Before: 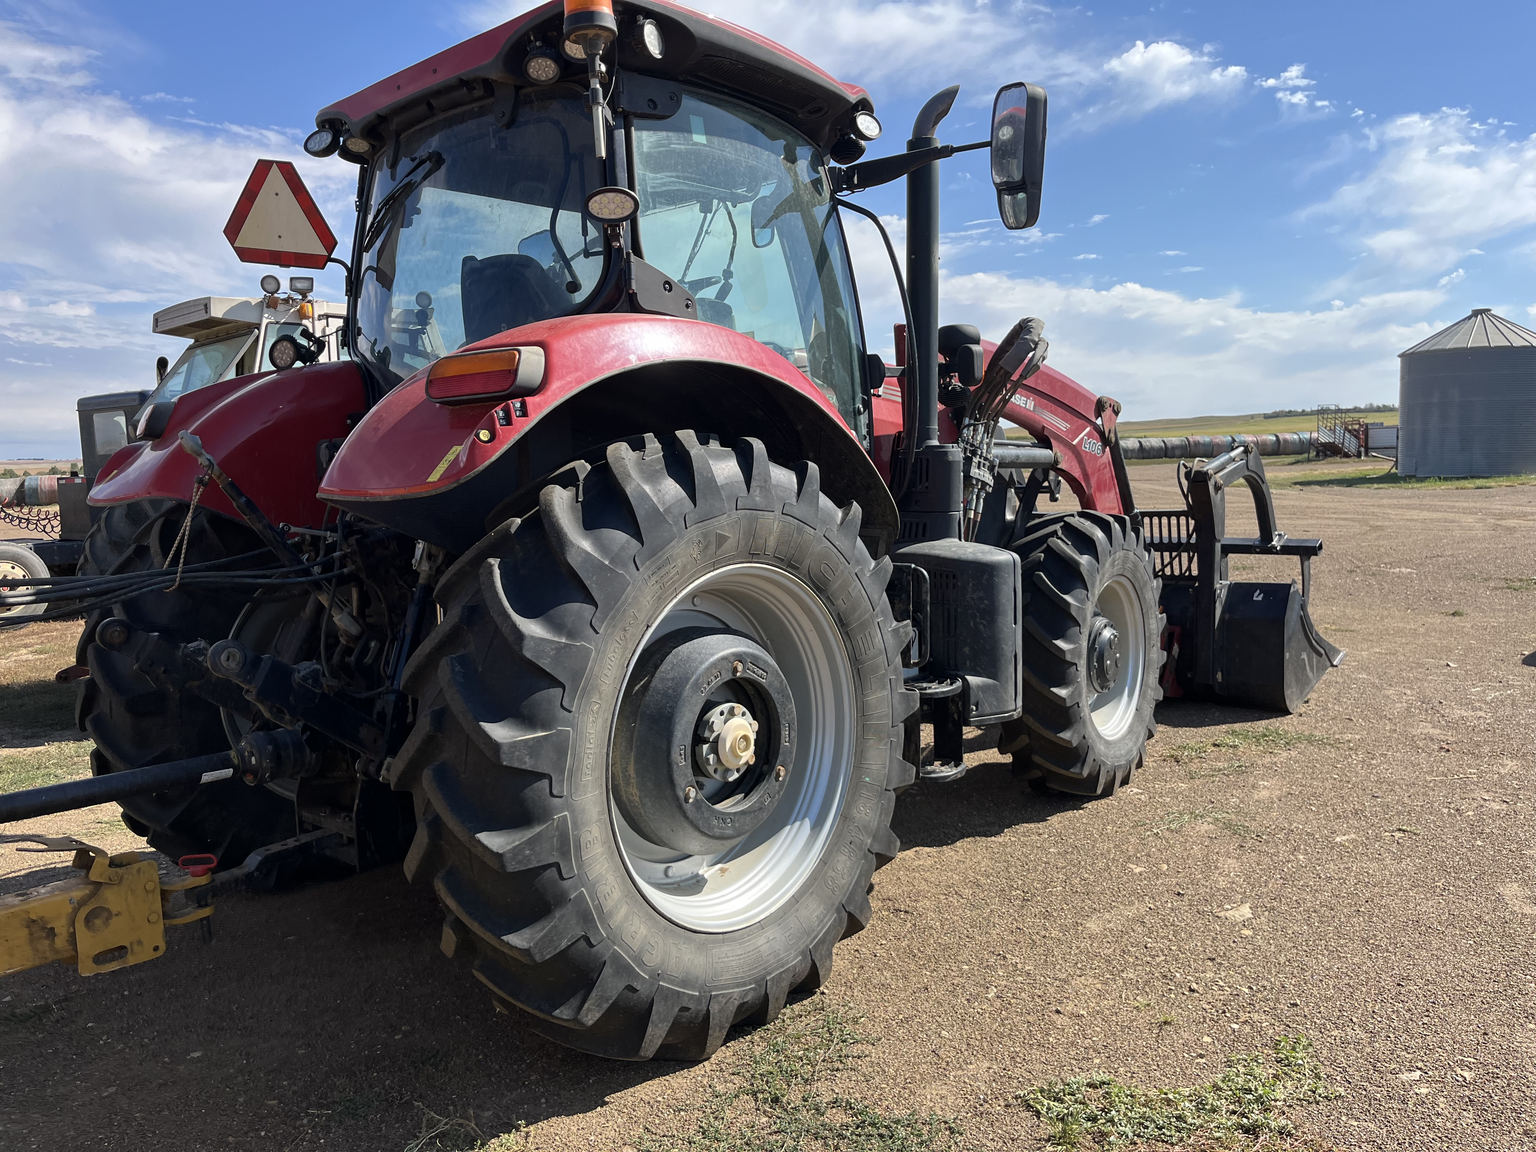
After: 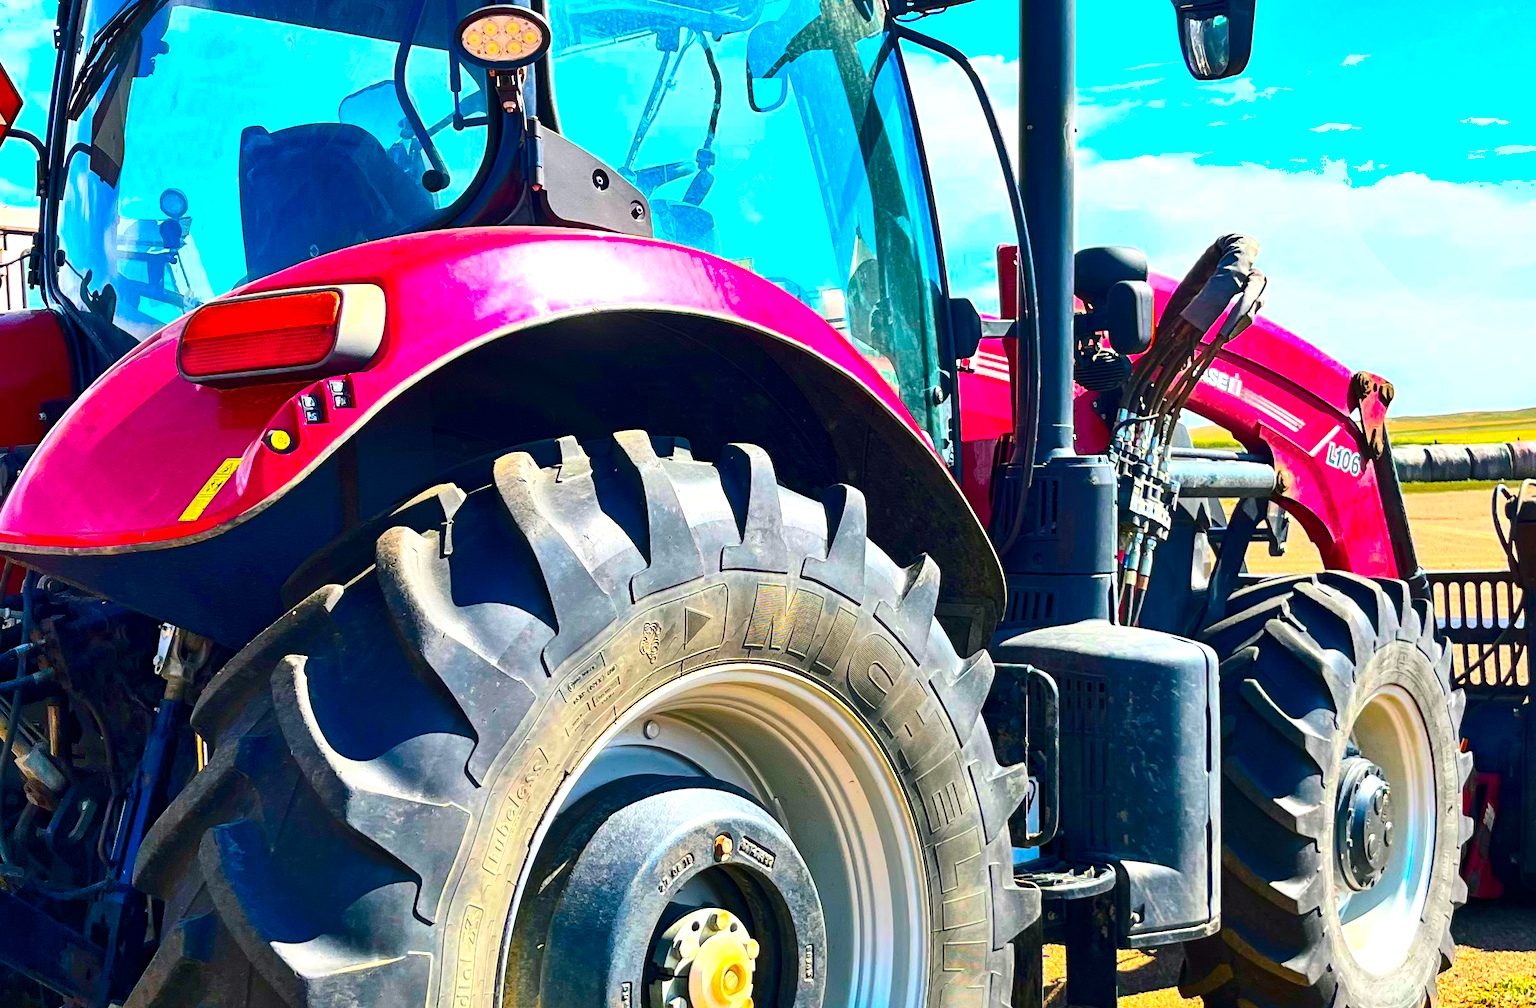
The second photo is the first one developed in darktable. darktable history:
contrast equalizer: y [[0.502, 0.505, 0.512, 0.529, 0.564, 0.588], [0.5 ×6], [0.502, 0.505, 0.512, 0.529, 0.564, 0.588], [0, 0.001, 0.001, 0.004, 0.008, 0.011], [0, 0.001, 0.001, 0.004, 0.008, 0.011]], mix 0.317
crop: left 21.139%, top 15.977%, right 21.694%, bottom 33.988%
exposure: exposure 1.139 EV, compensate exposure bias true, compensate highlight preservation false
contrast brightness saturation: contrast 0.258, brightness 0.02, saturation 0.879
color balance rgb: shadows lift › chroma 2.018%, shadows lift › hue 186.77°, perceptual saturation grading › global saturation 19.805%, global vibrance 39.813%
shadows and highlights: radius 119.06, shadows 42.56, highlights -61.73, soften with gaussian
